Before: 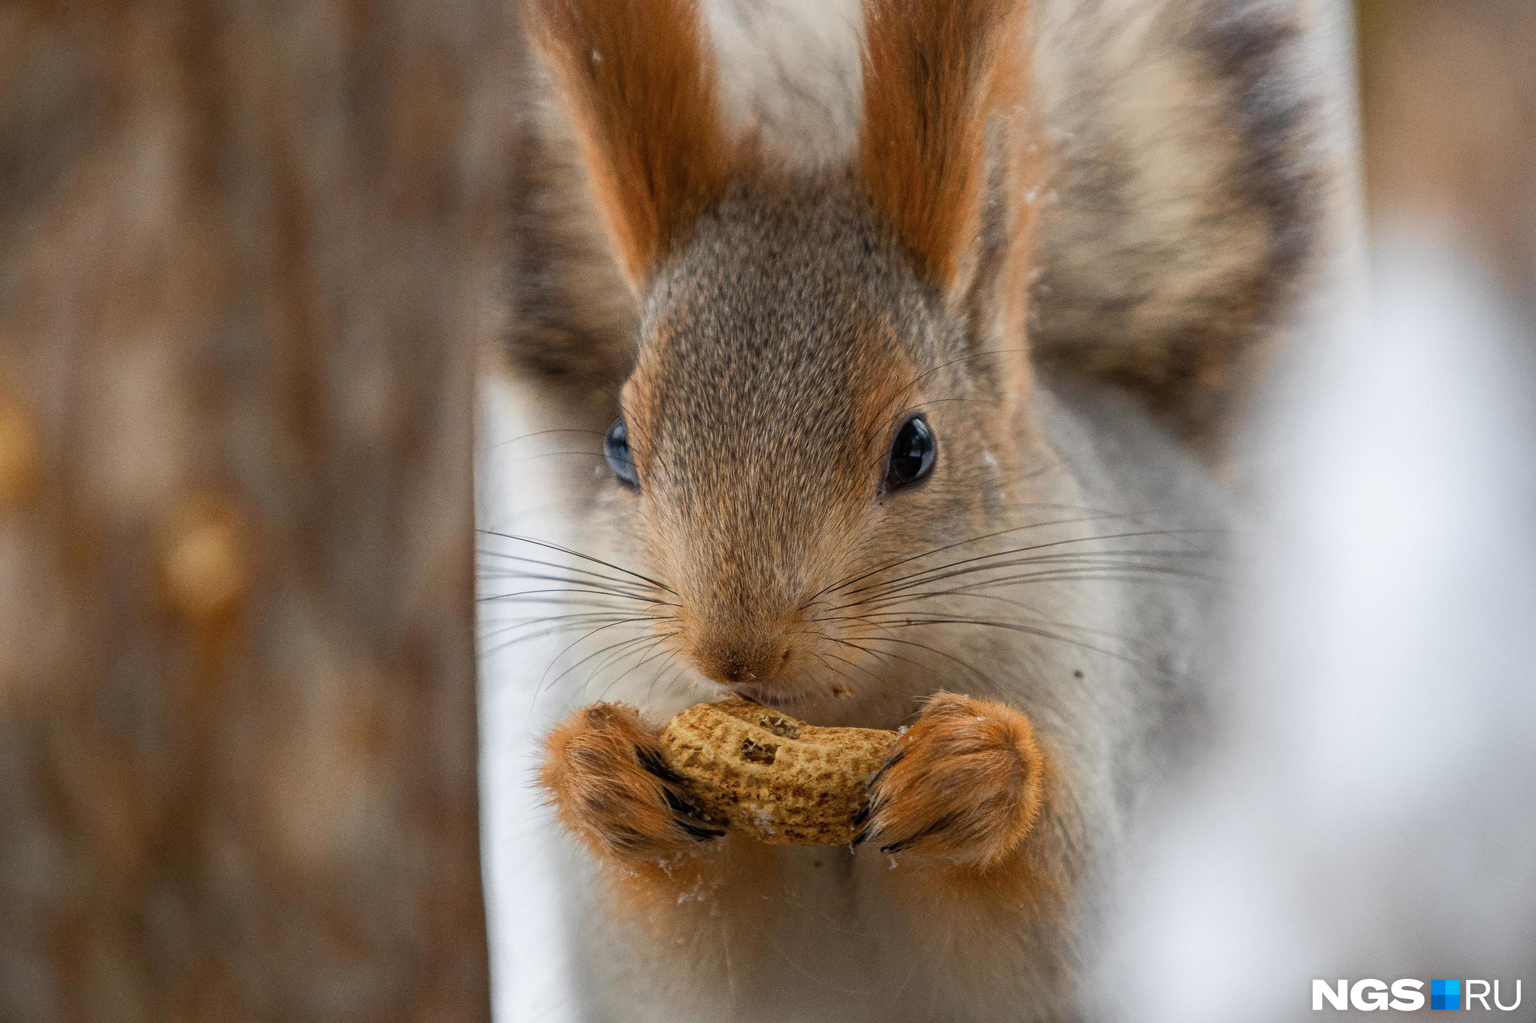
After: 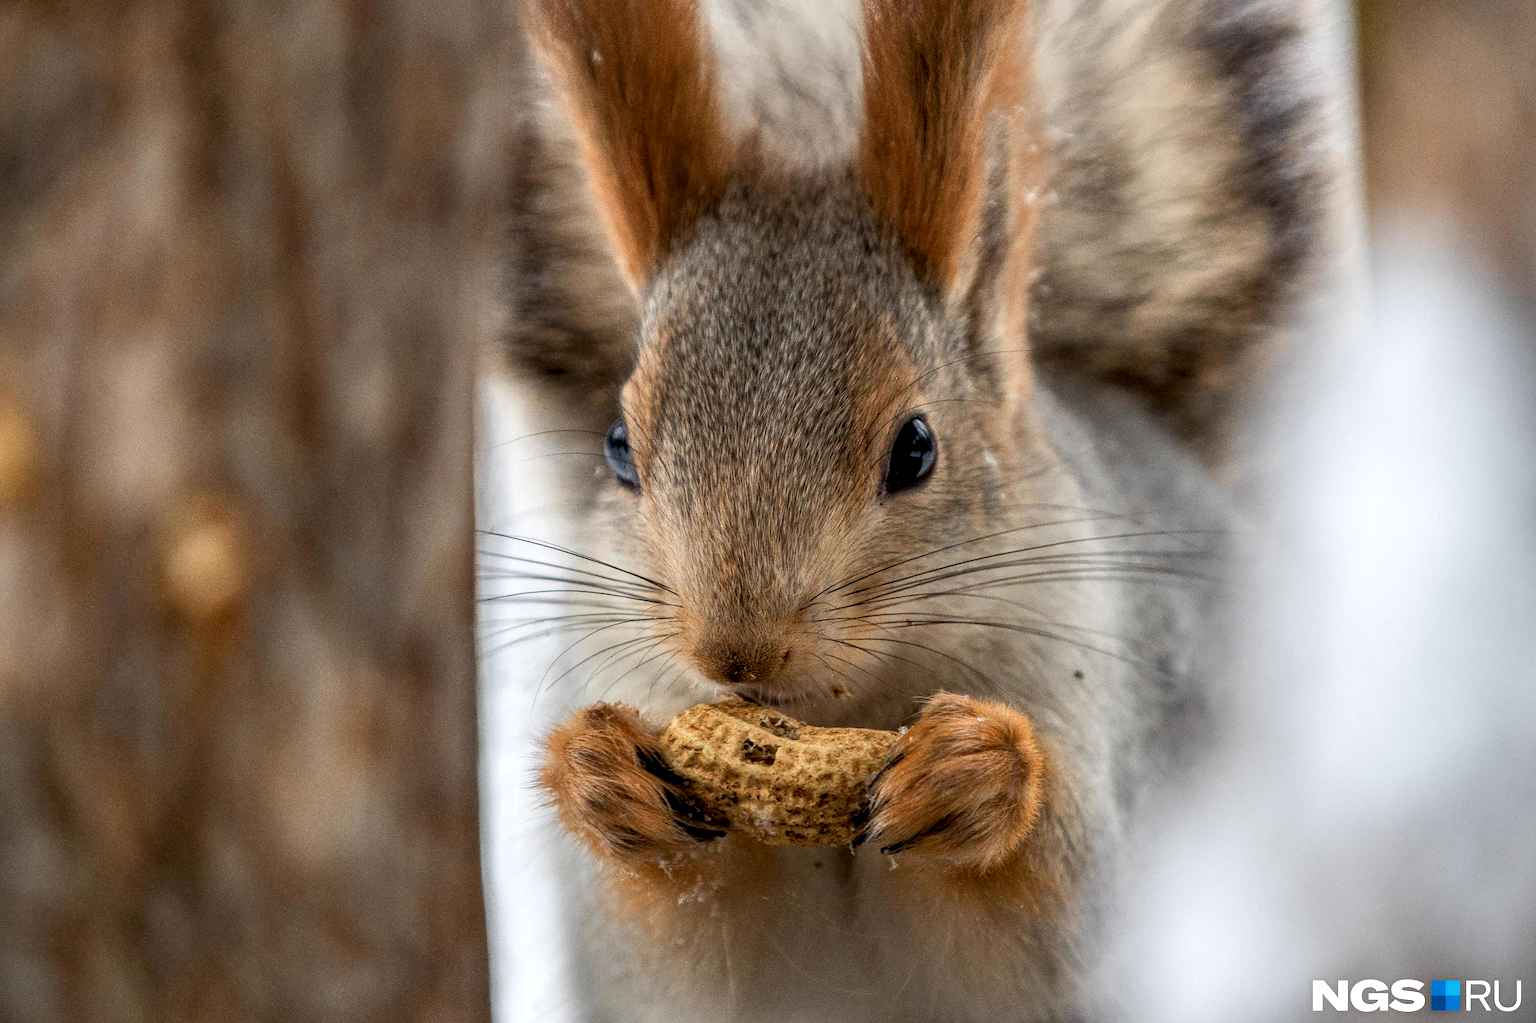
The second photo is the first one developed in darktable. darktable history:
local contrast: on, module defaults
sharpen: amount 0.205
contrast equalizer: octaves 7, y [[0.514, 0.573, 0.581, 0.508, 0.5, 0.5], [0.5 ×6], [0.5 ×6], [0 ×6], [0 ×6]]
